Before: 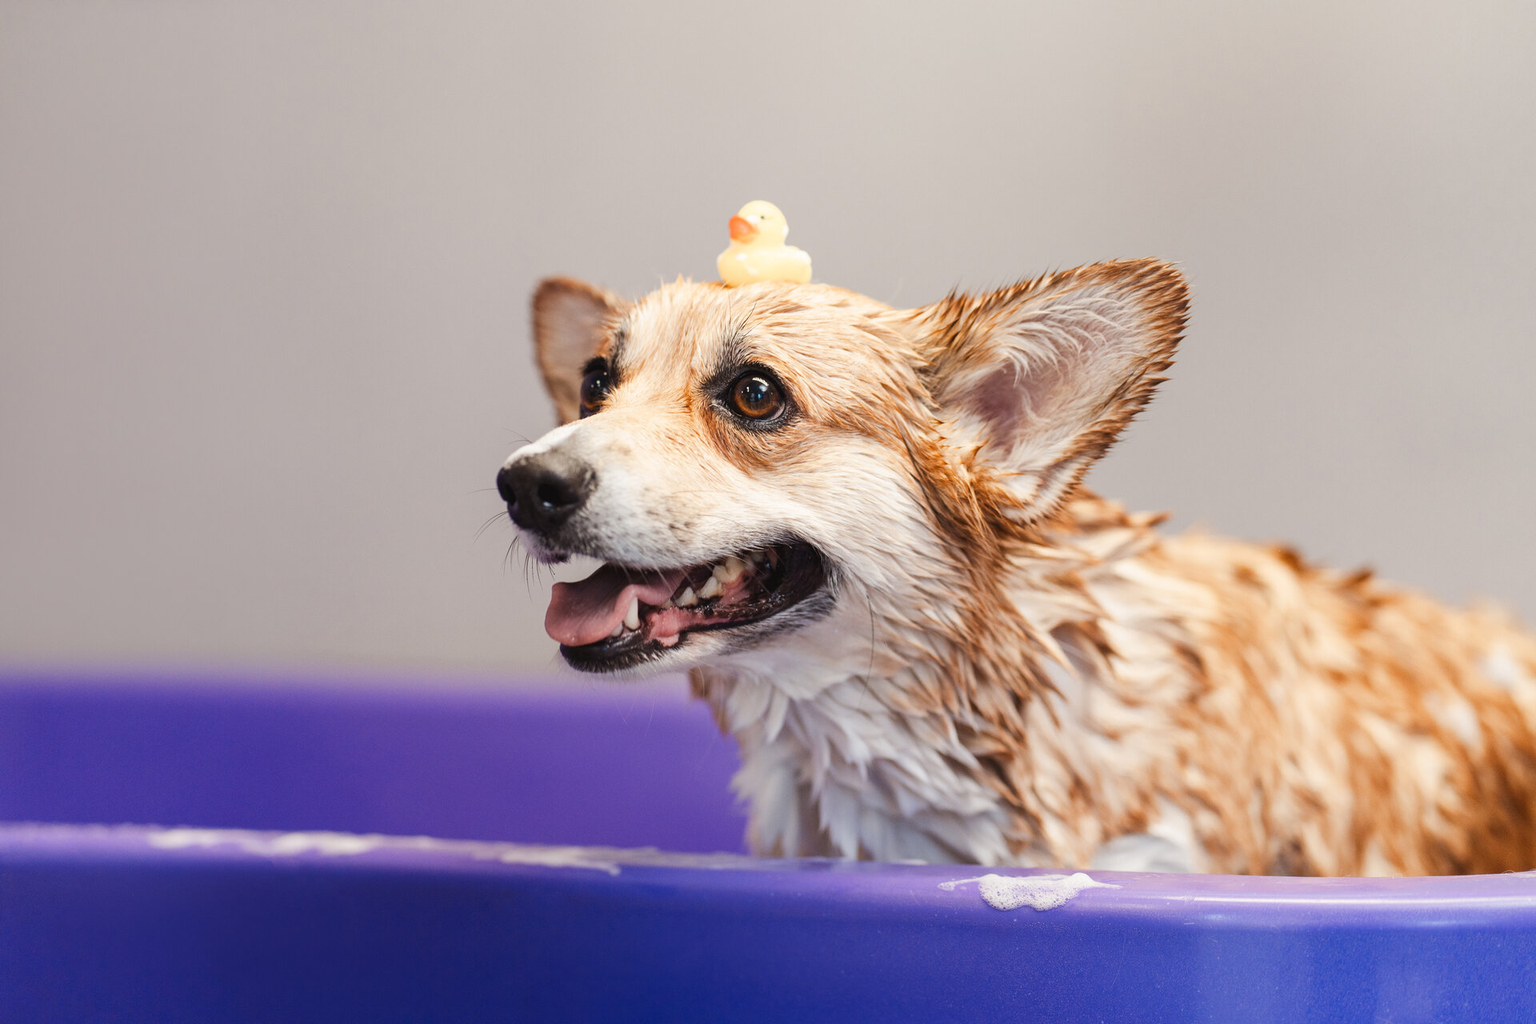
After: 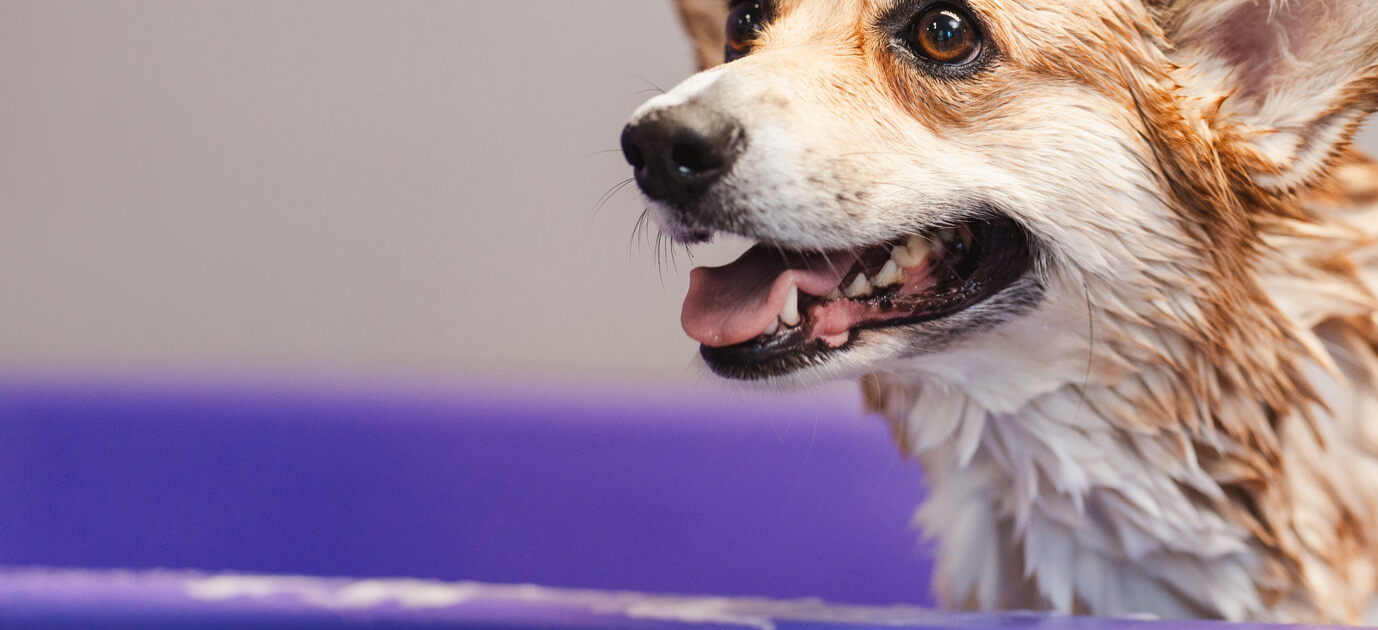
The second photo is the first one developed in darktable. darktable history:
crop: top 36.088%, right 28.199%, bottom 14.678%
